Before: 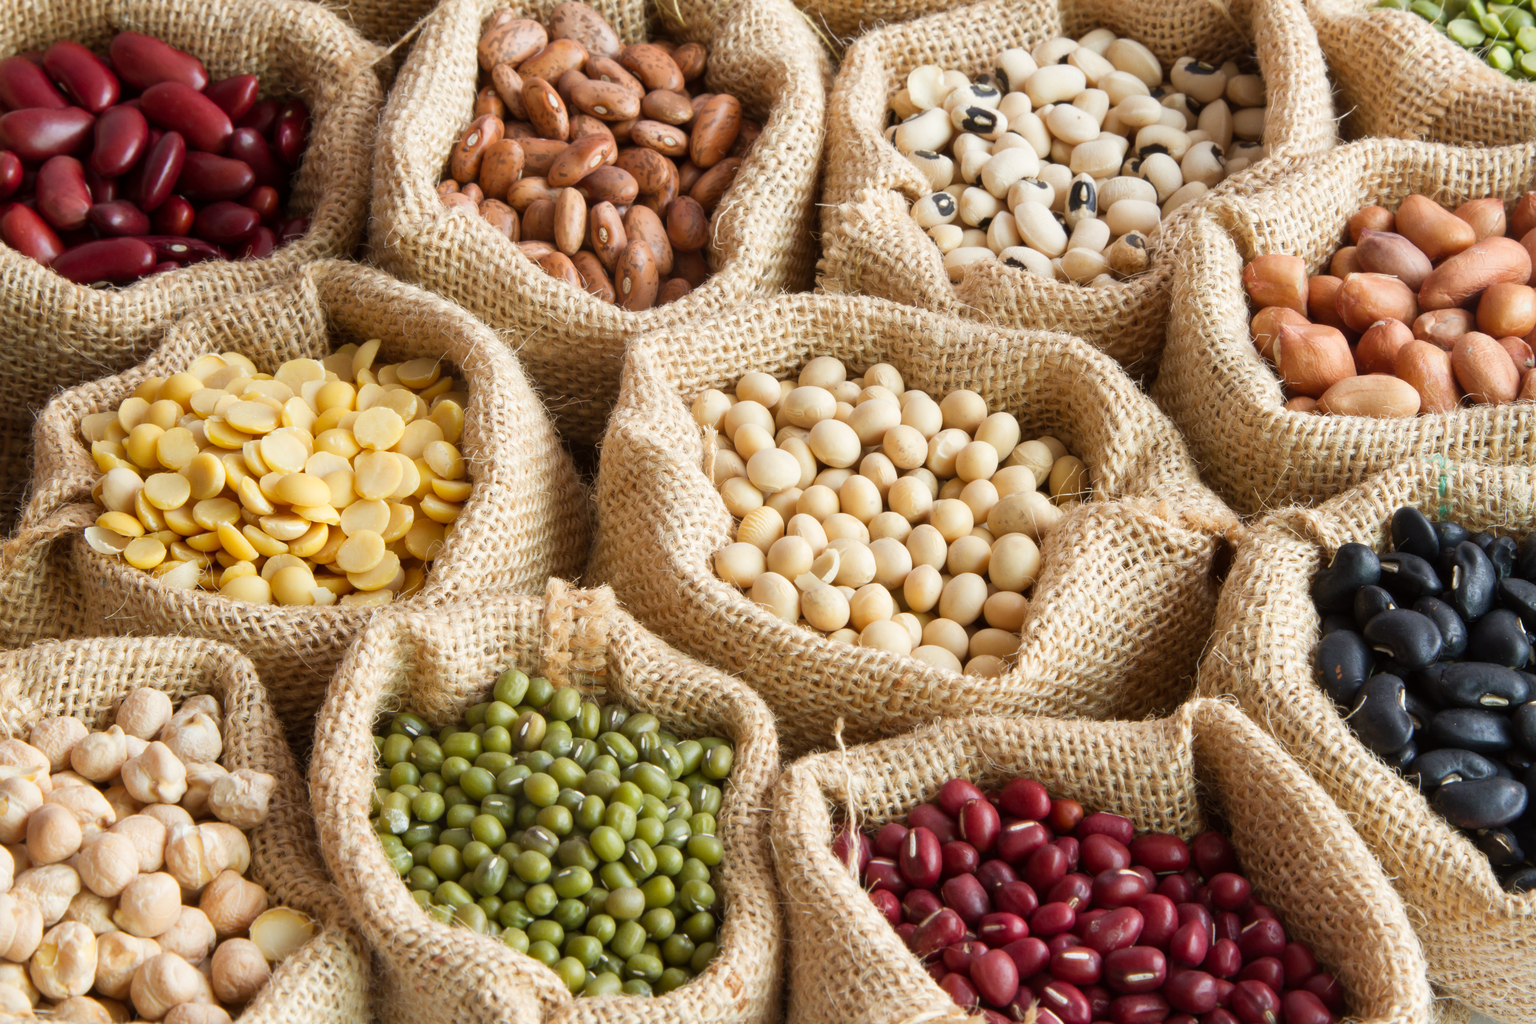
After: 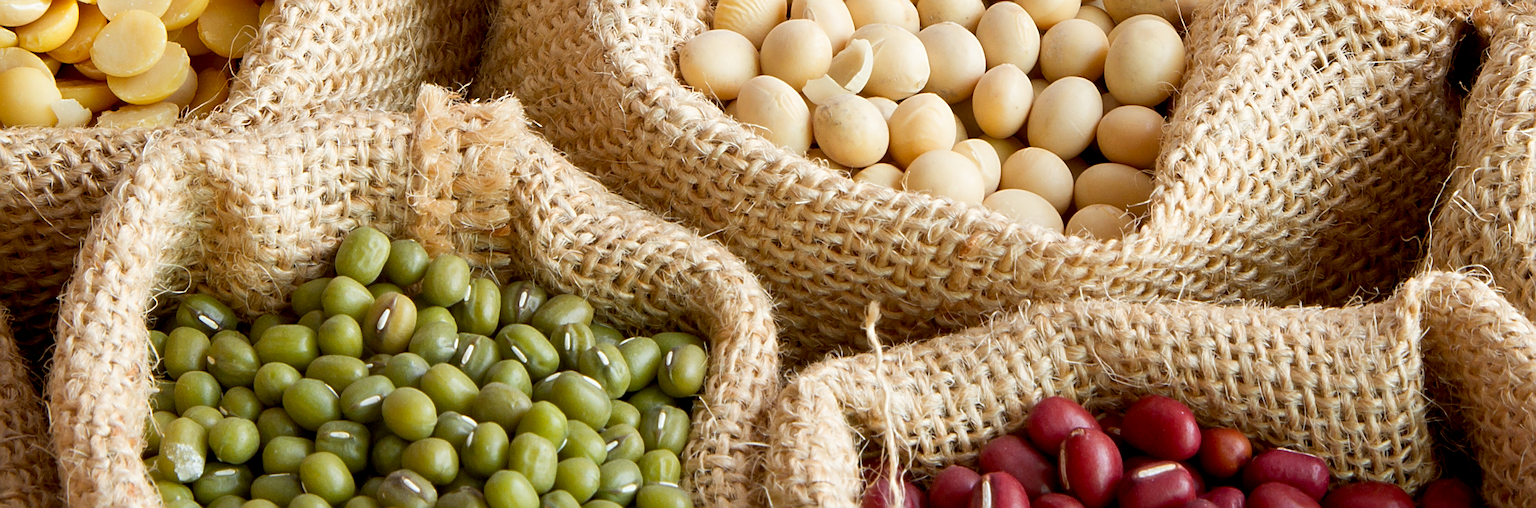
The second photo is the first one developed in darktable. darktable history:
exposure: black level correction 0.009, compensate highlight preservation false
crop: left 18.091%, top 51.13%, right 17.525%, bottom 16.85%
sharpen: amount 1
